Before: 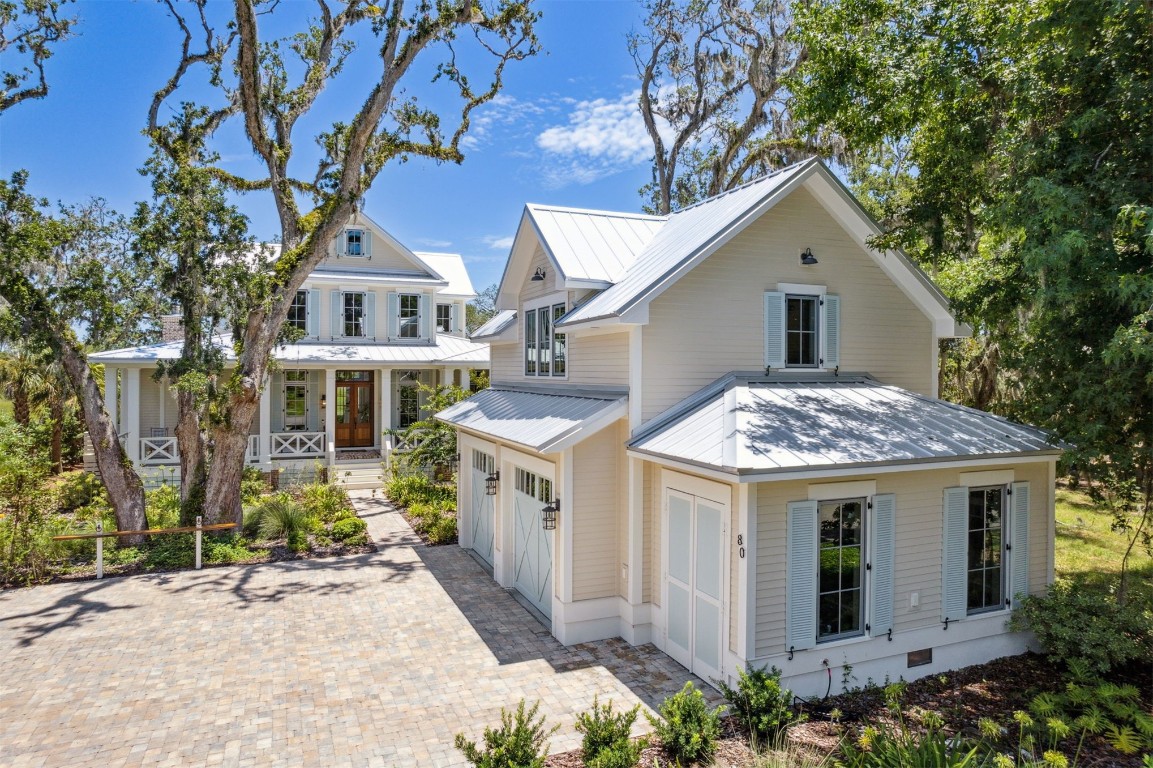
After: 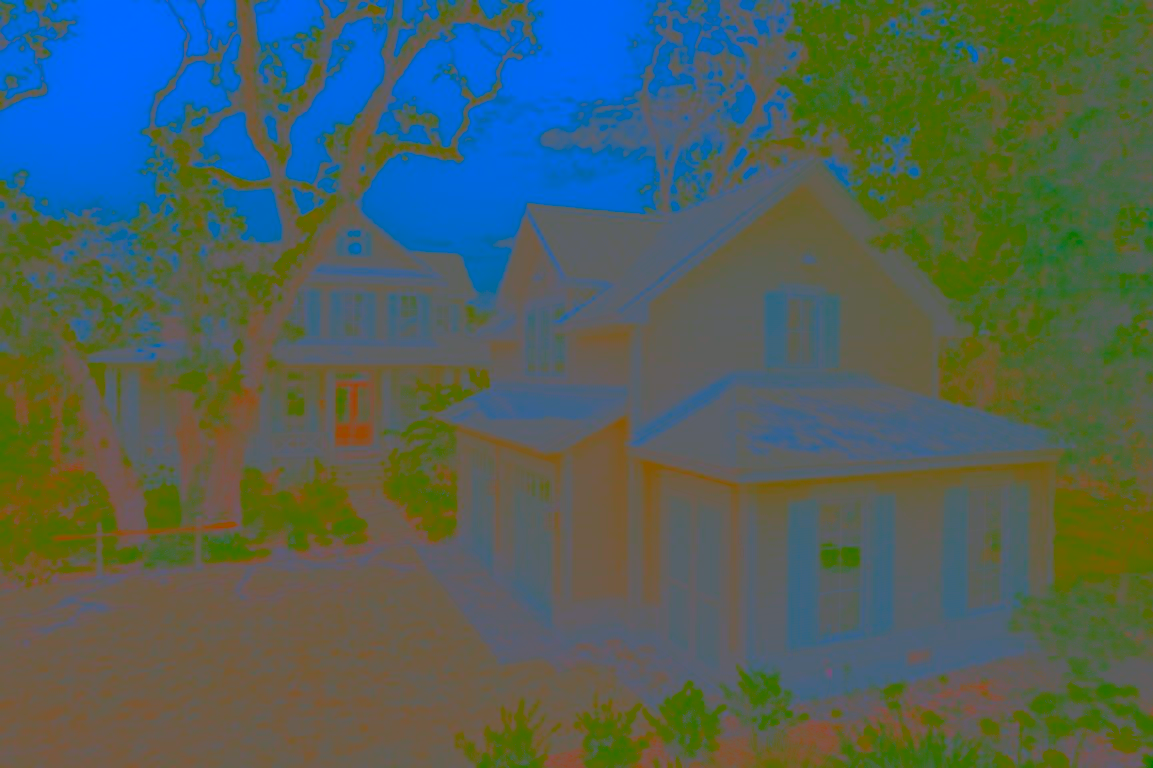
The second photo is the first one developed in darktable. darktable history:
color correction: highlights a* 5.36, highlights b* 5.31, shadows a* -4.87, shadows b* -5.21
exposure: black level correction 0.001, exposure 0.141 EV, compensate exposure bias true, compensate highlight preservation false
sharpen: on, module defaults
contrast brightness saturation: contrast -0.988, brightness -0.162, saturation 0.745
